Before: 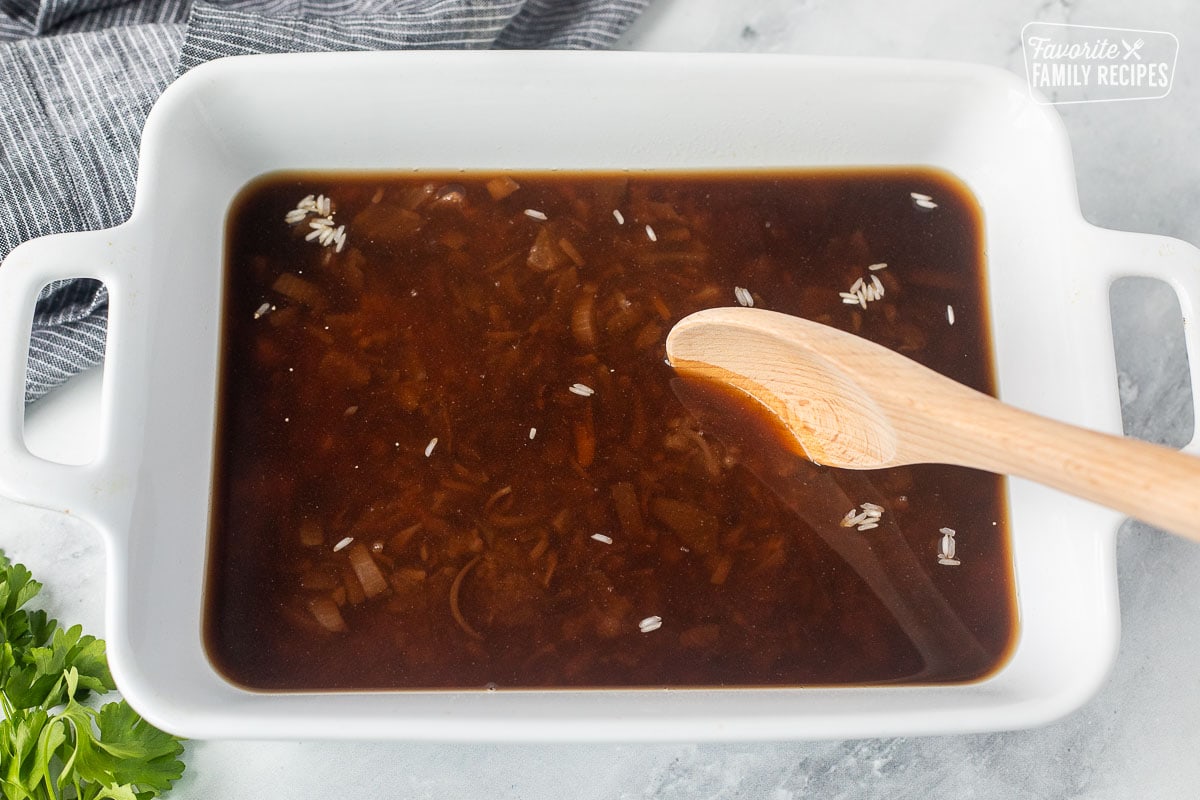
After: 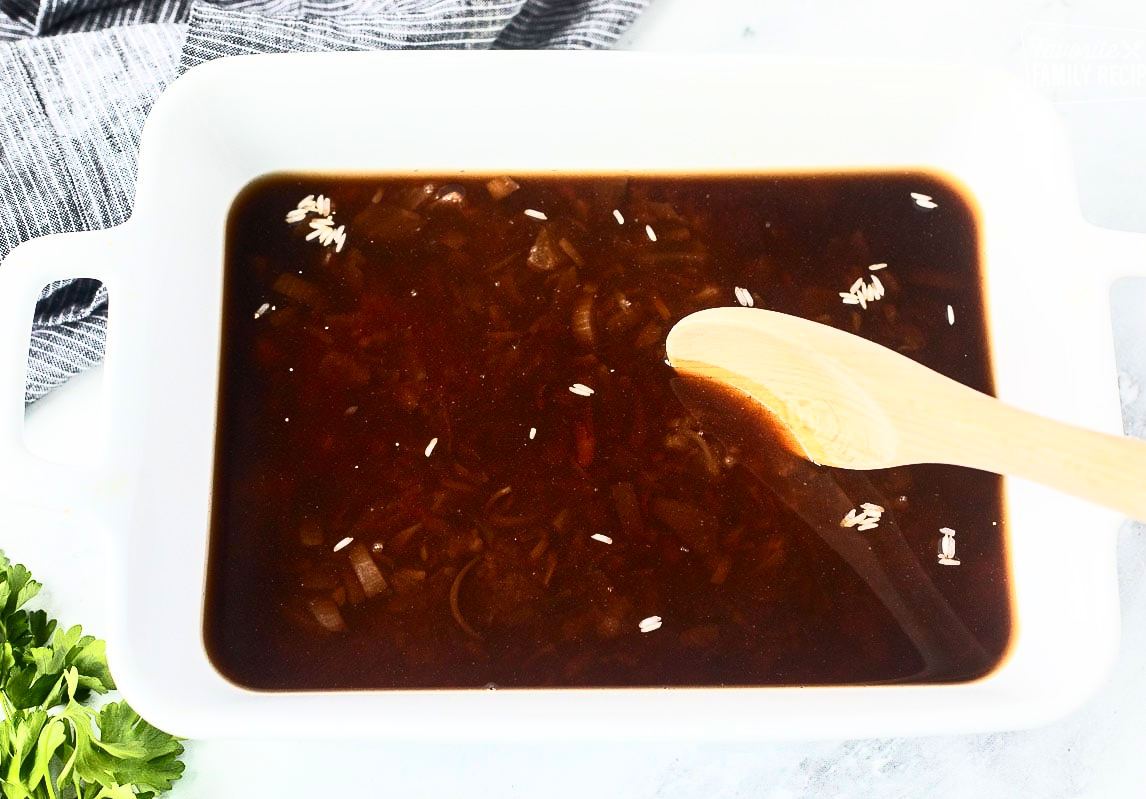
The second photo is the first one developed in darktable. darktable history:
contrast brightness saturation: contrast 0.627, brightness 0.327, saturation 0.145
crop: right 4.487%, bottom 0.033%
